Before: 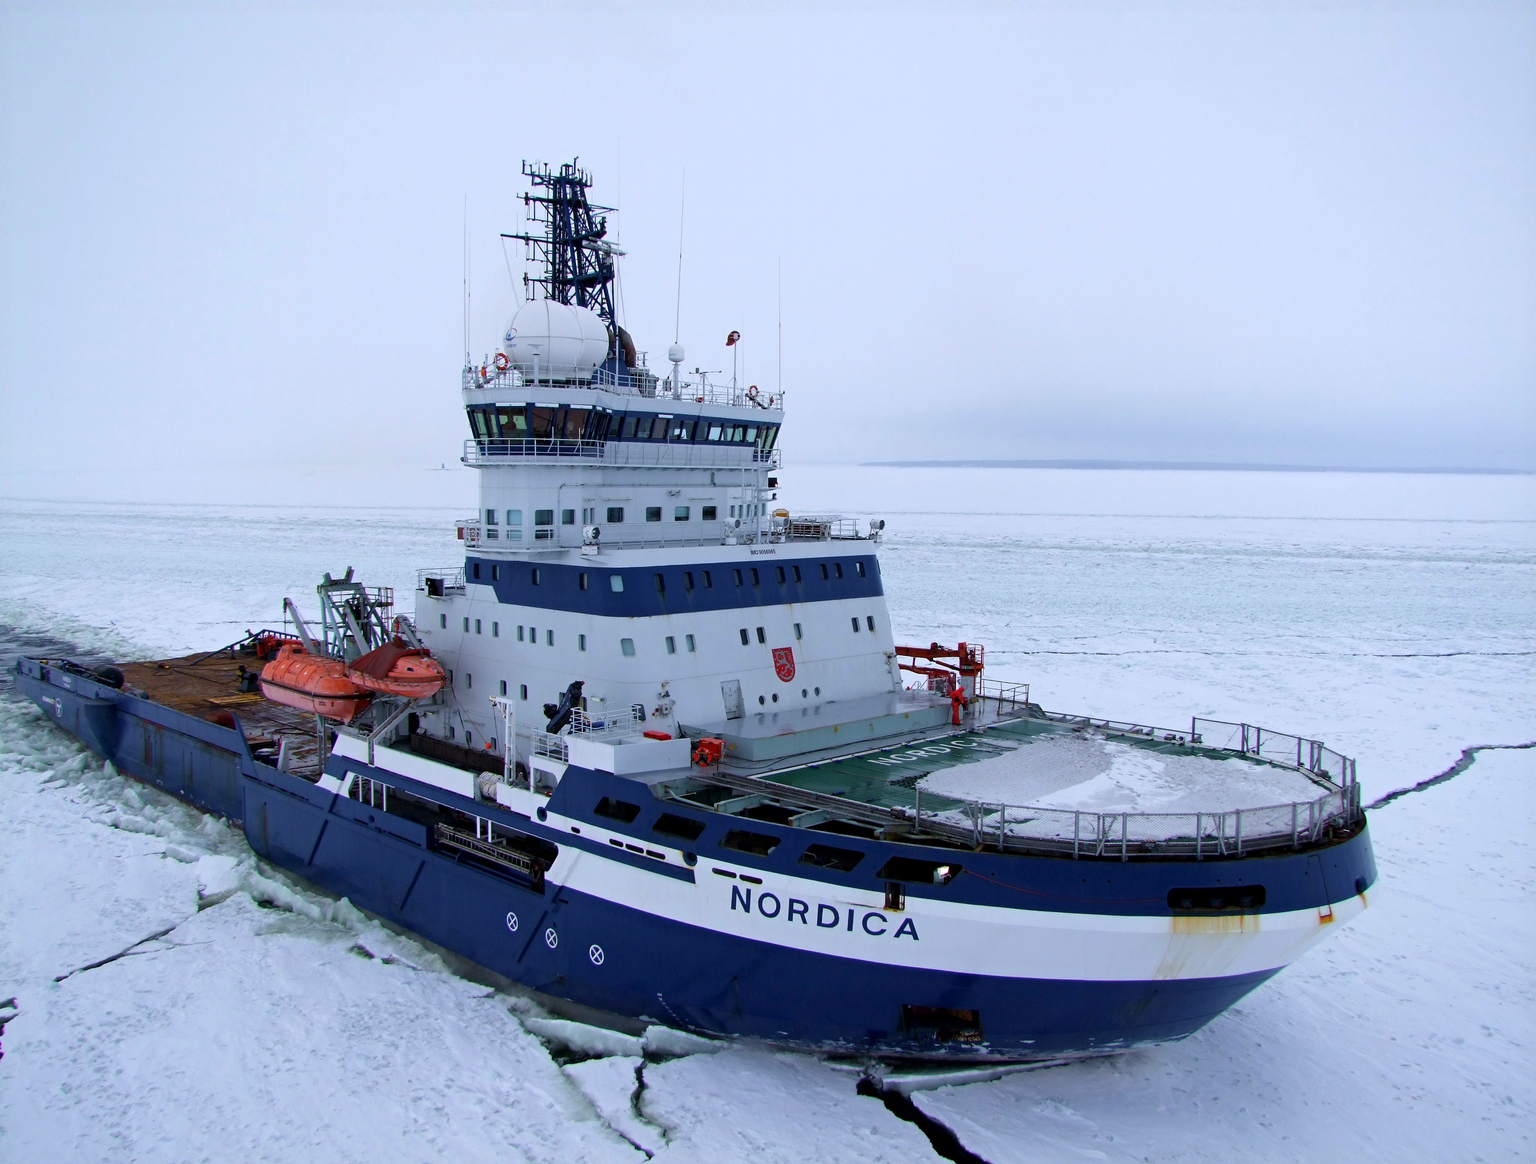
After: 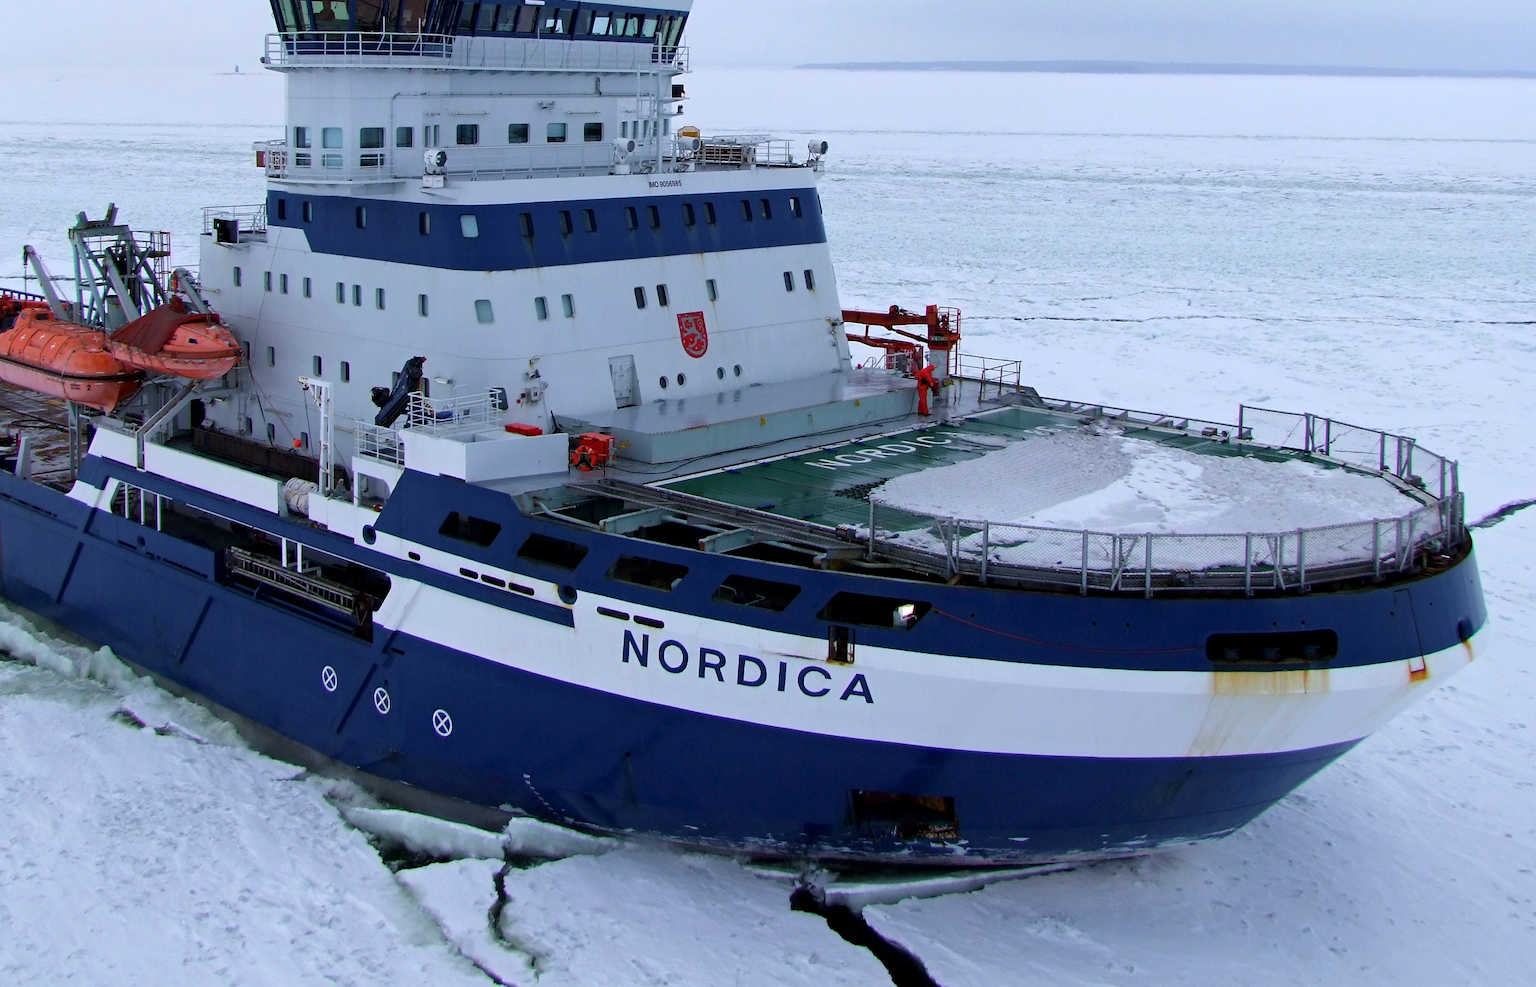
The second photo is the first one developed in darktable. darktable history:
crop and rotate: left 17.355%, top 35.63%, right 7.894%, bottom 0.938%
tone equalizer: edges refinement/feathering 500, mask exposure compensation -1.26 EV, preserve details no
